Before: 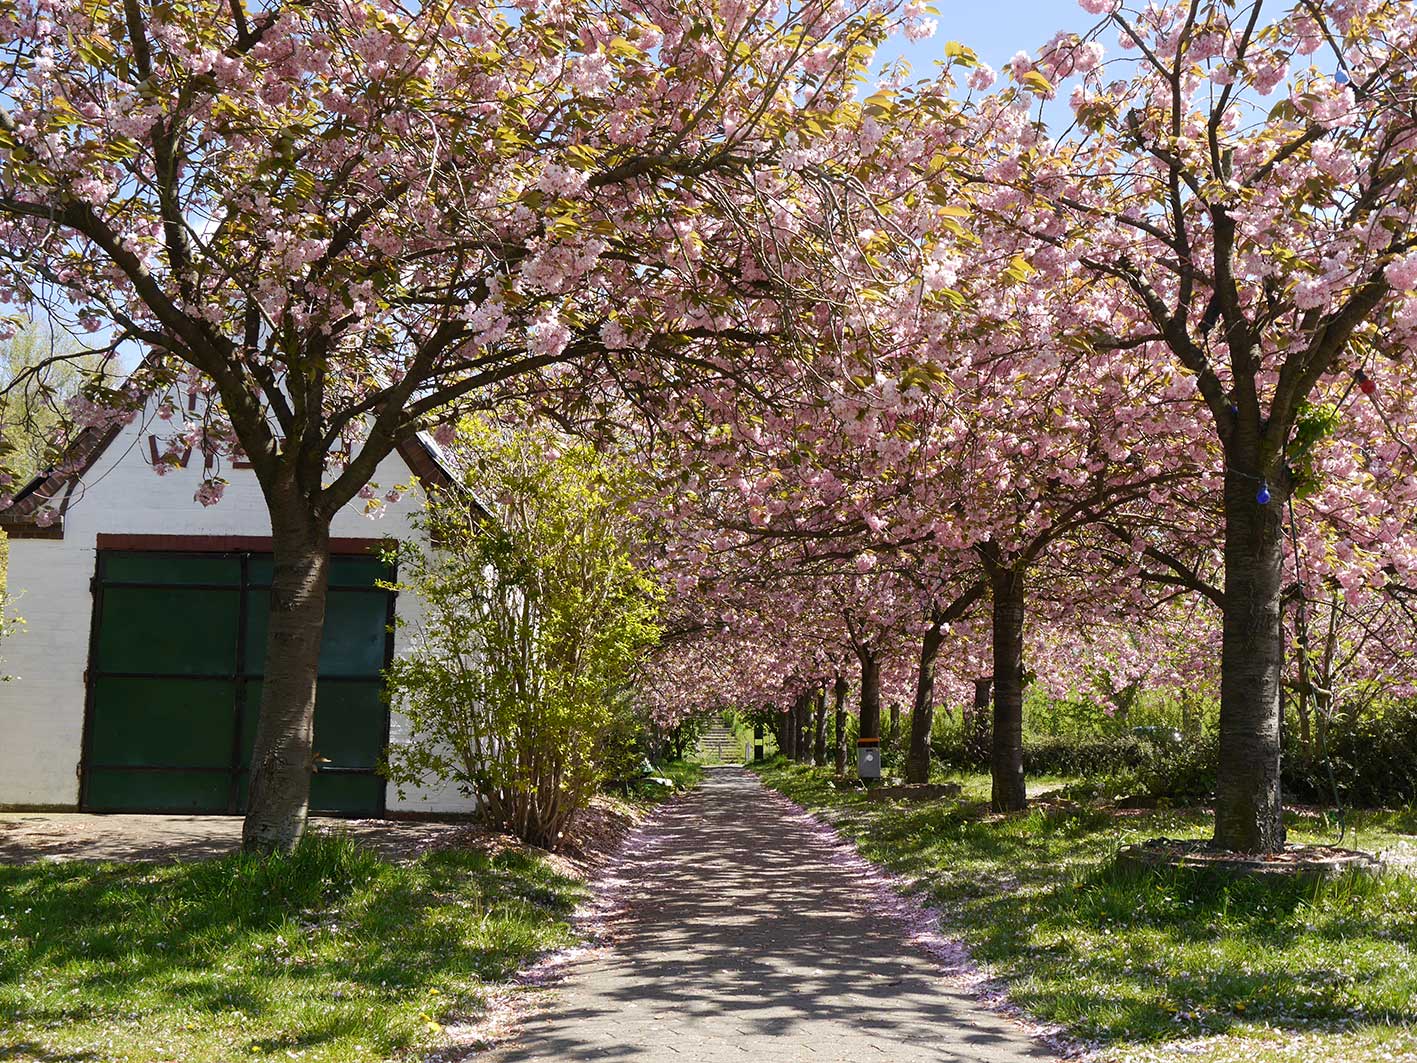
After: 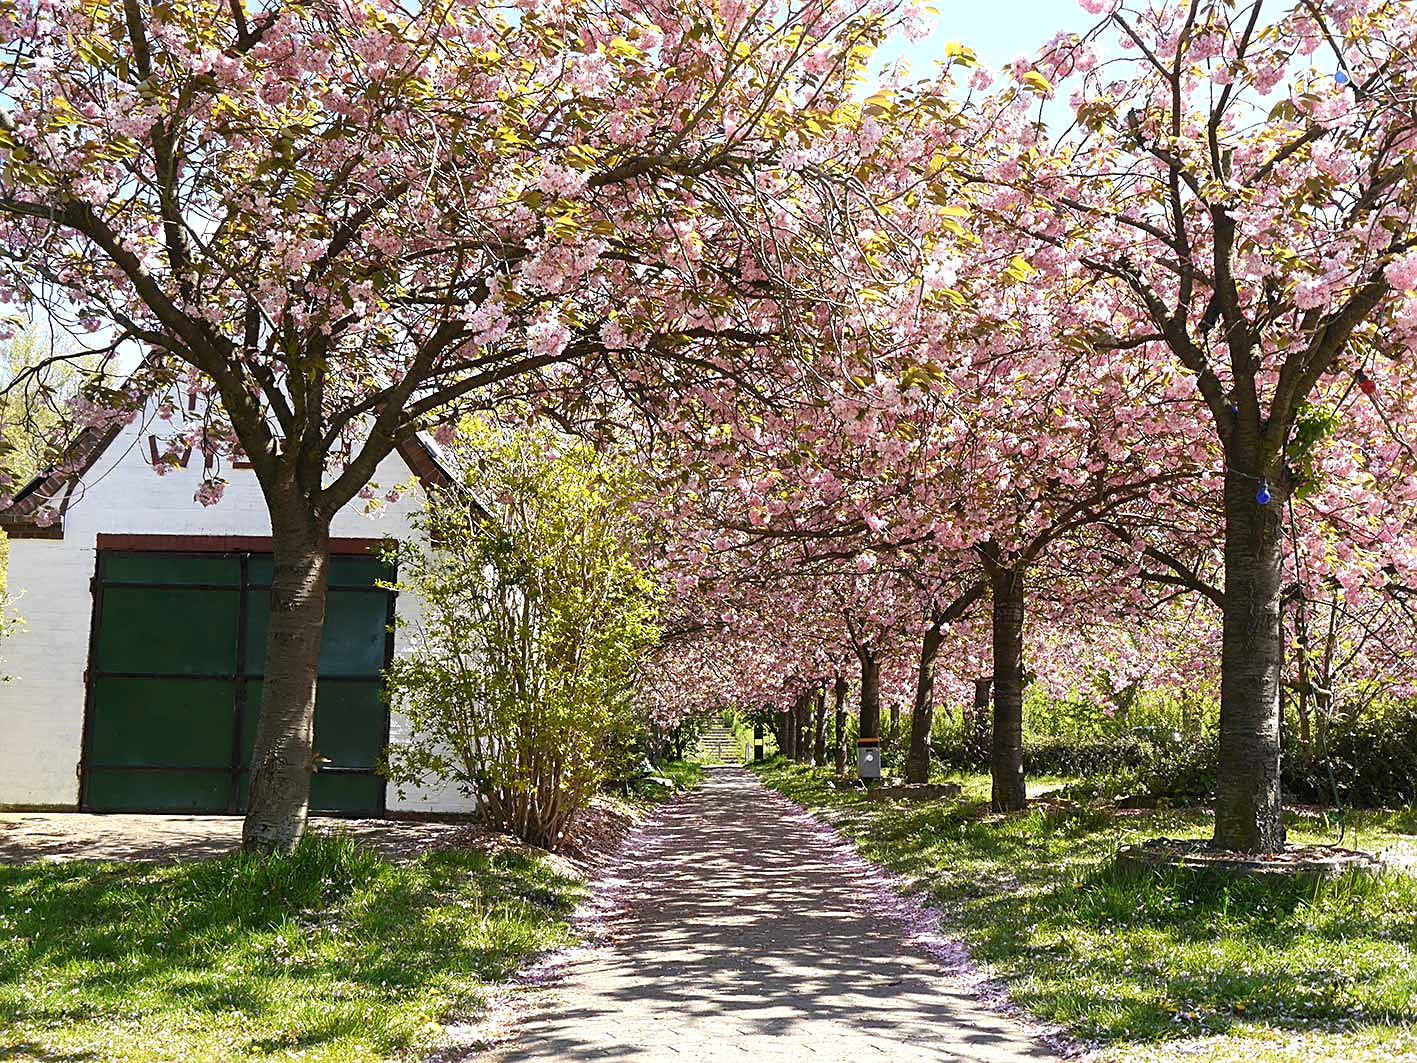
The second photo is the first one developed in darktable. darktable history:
exposure: exposure 0.607 EV, compensate highlight preservation false
sharpen: on, module defaults
